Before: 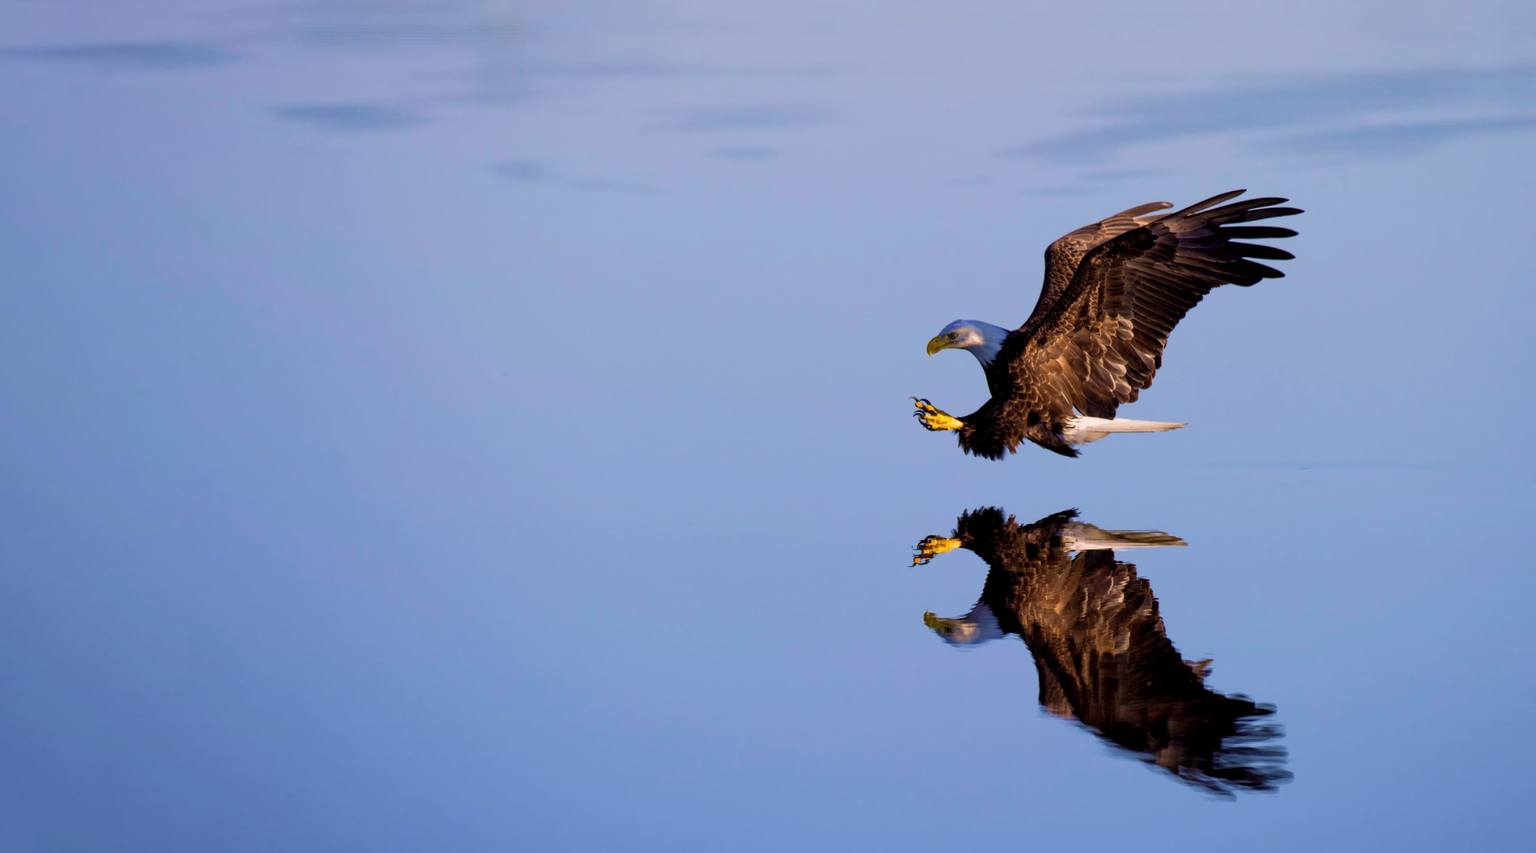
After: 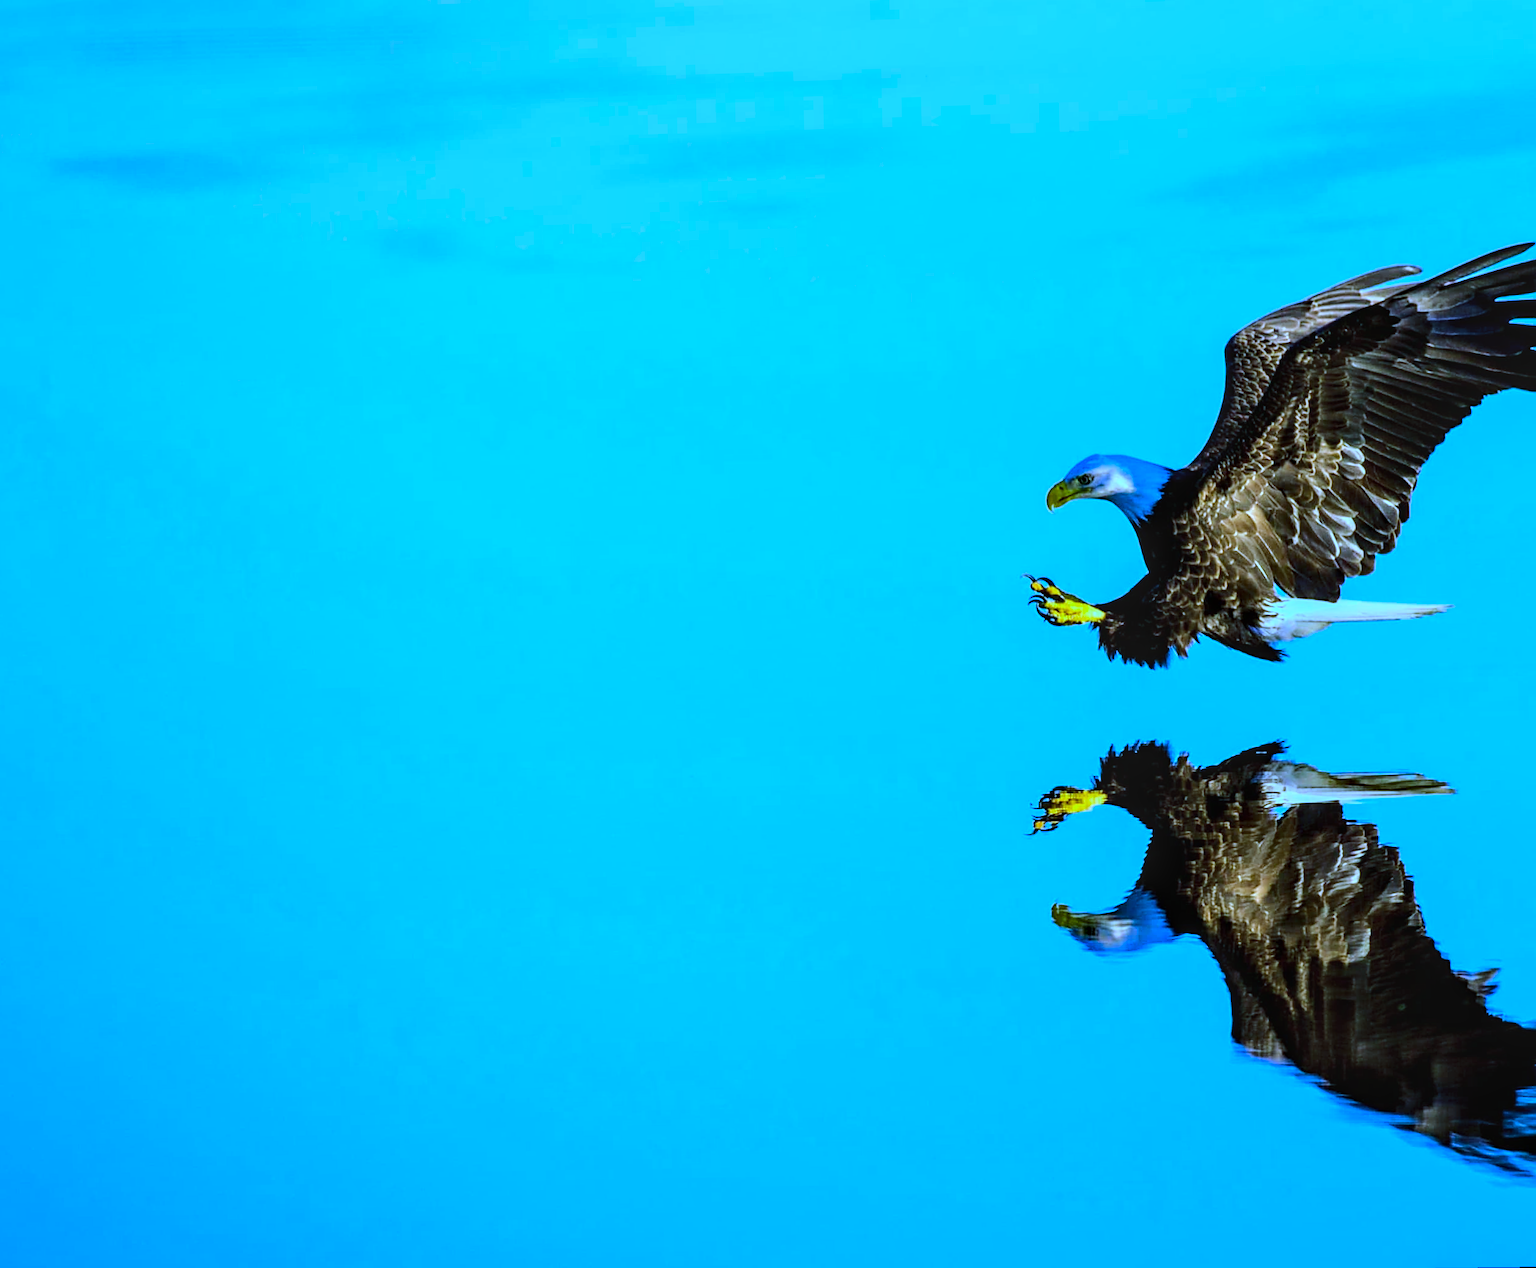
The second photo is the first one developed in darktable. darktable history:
white balance: red 0.766, blue 1.537
crop and rotate: left 14.292%, right 19.041%
rotate and perspective: rotation -1.32°, lens shift (horizontal) -0.031, crop left 0.015, crop right 0.985, crop top 0.047, crop bottom 0.982
color balance rgb: shadows lift › chroma 11.71%, shadows lift › hue 133.46°, highlights gain › chroma 4%, highlights gain › hue 200.2°, perceptual saturation grading › global saturation 18.05%
base curve: curves: ch0 [(0, 0) (0.028, 0.03) (0.121, 0.232) (0.46, 0.748) (0.859, 0.968) (1, 1)]
sharpen: on, module defaults
local contrast: on, module defaults
